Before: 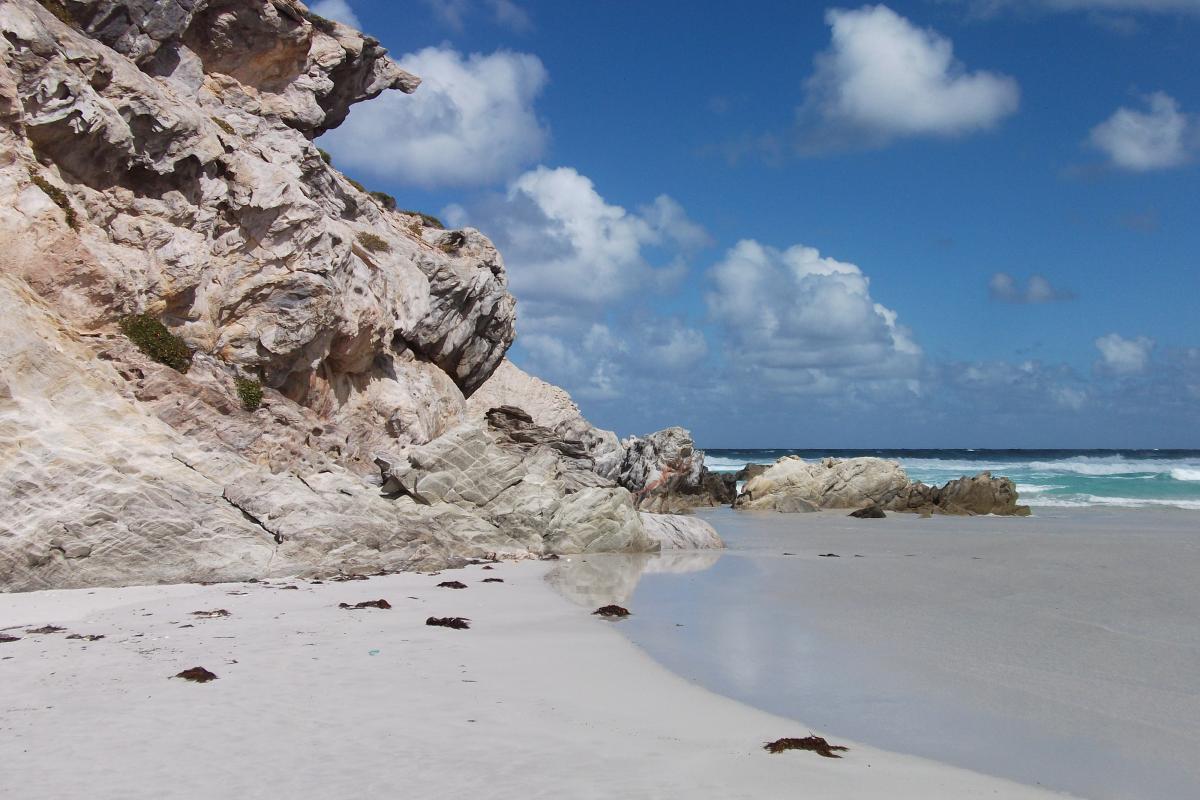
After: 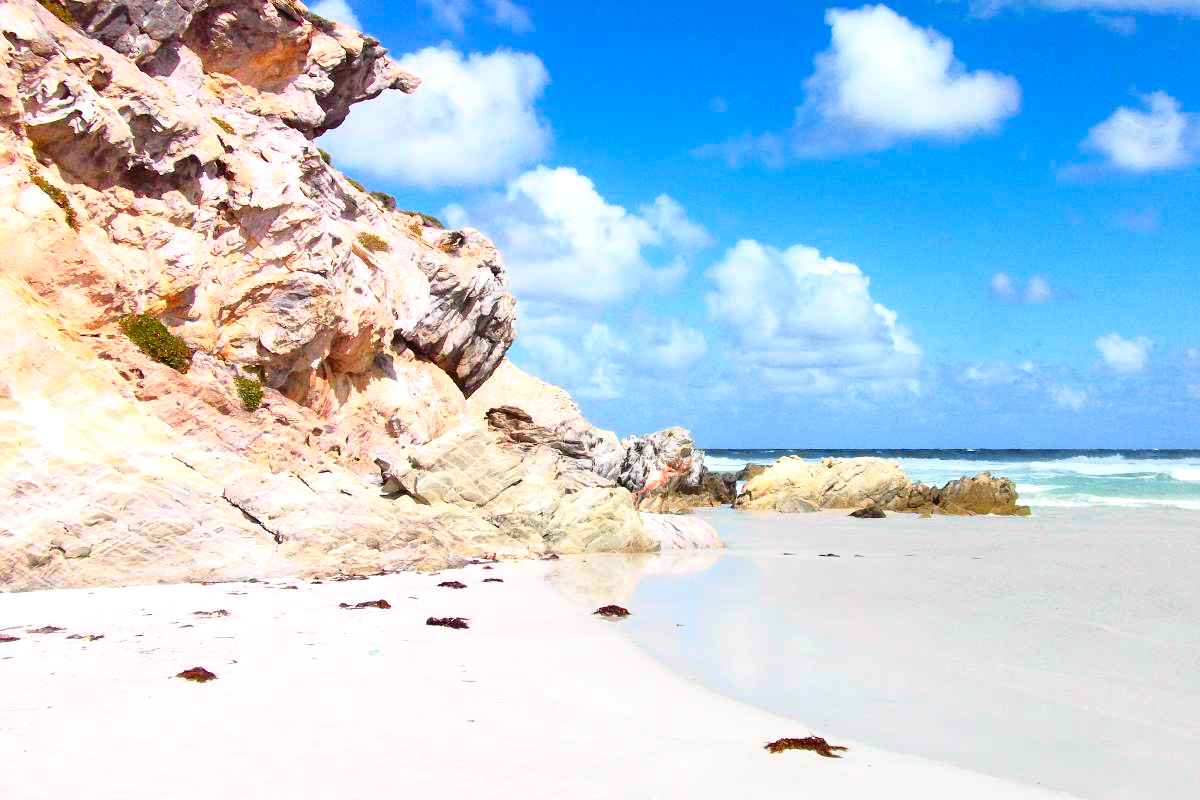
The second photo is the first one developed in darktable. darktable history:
exposure: black level correction 0, exposure 1.015 EV, compensate exposure bias true, compensate highlight preservation false
tone curve: curves: ch0 [(0, 0) (0.062, 0.023) (0.168, 0.142) (0.359, 0.44) (0.469, 0.544) (0.634, 0.722) (0.839, 0.909) (0.998, 0.978)]; ch1 [(0, 0) (0.437, 0.453) (0.472, 0.47) (0.502, 0.504) (0.527, 0.546) (0.568, 0.619) (0.608, 0.665) (0.669, 0.748) (0.859, 0.899) (1, 1)]; ch2 [(0, 0) (0.33, 0.301) (0.421, 0.443) (0.473, 0.501) (0.504, 0.504) (0.535, 0.564) (0.575, 0.625) (0.608, 0.676) (1, 1)], color space Lab, independent channels, preserve colors none
color balance rgb: perceptual saturation grading › global saturation 35%, perceptual saturation grading › highlights -25%, perceptual saturation grading › shadows 25%, global vibrance 10%
